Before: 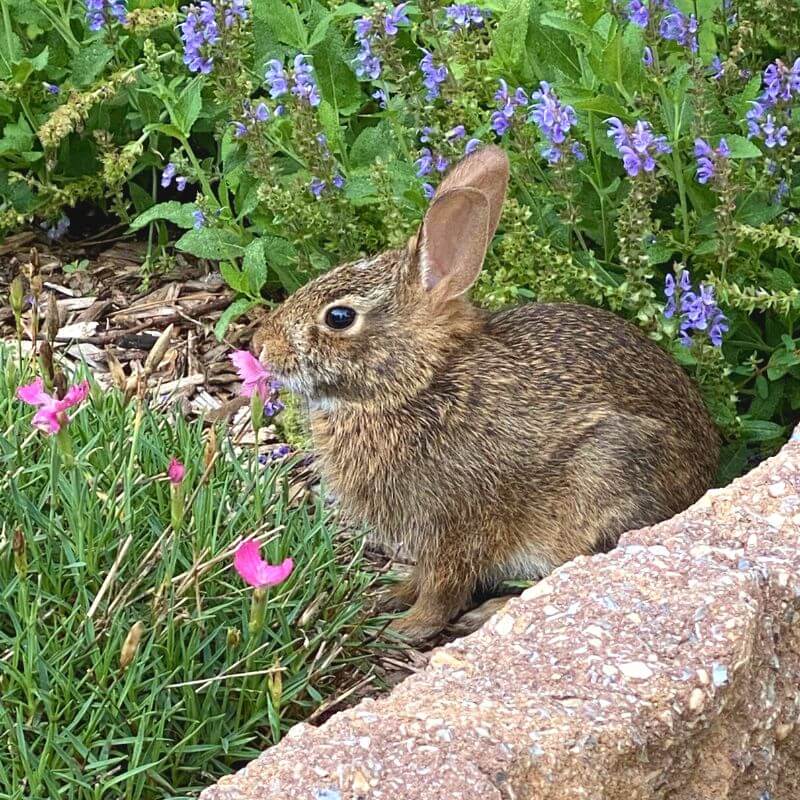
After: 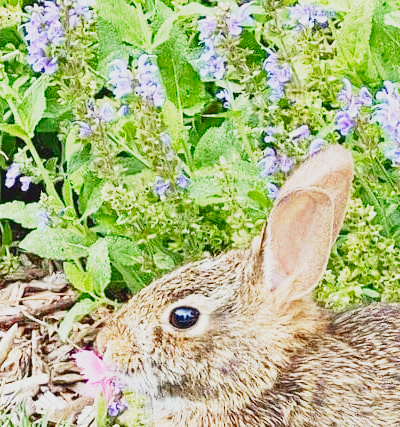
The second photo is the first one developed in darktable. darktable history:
levels: mode automatic, levels [0, 0.476, 0.951]
base curve: curves: ch0 [(0, 0) (0.018, 0.026) (0.143, 0.37) (0.33, 0.731) (0.458, 0.853) (0.735, 0.965) (0.905, 0.986) (1, 1)], preserve colors none
shadows and highlights: radius 120.7, shadows 21.68, white point adjustment -9.65, highlights -15.17, soften with gaussian
crop: left 19.508%, right 30.485%, bottom 46.589%
exposure: exposure 0.584 EV, compensate highlight preservation false
